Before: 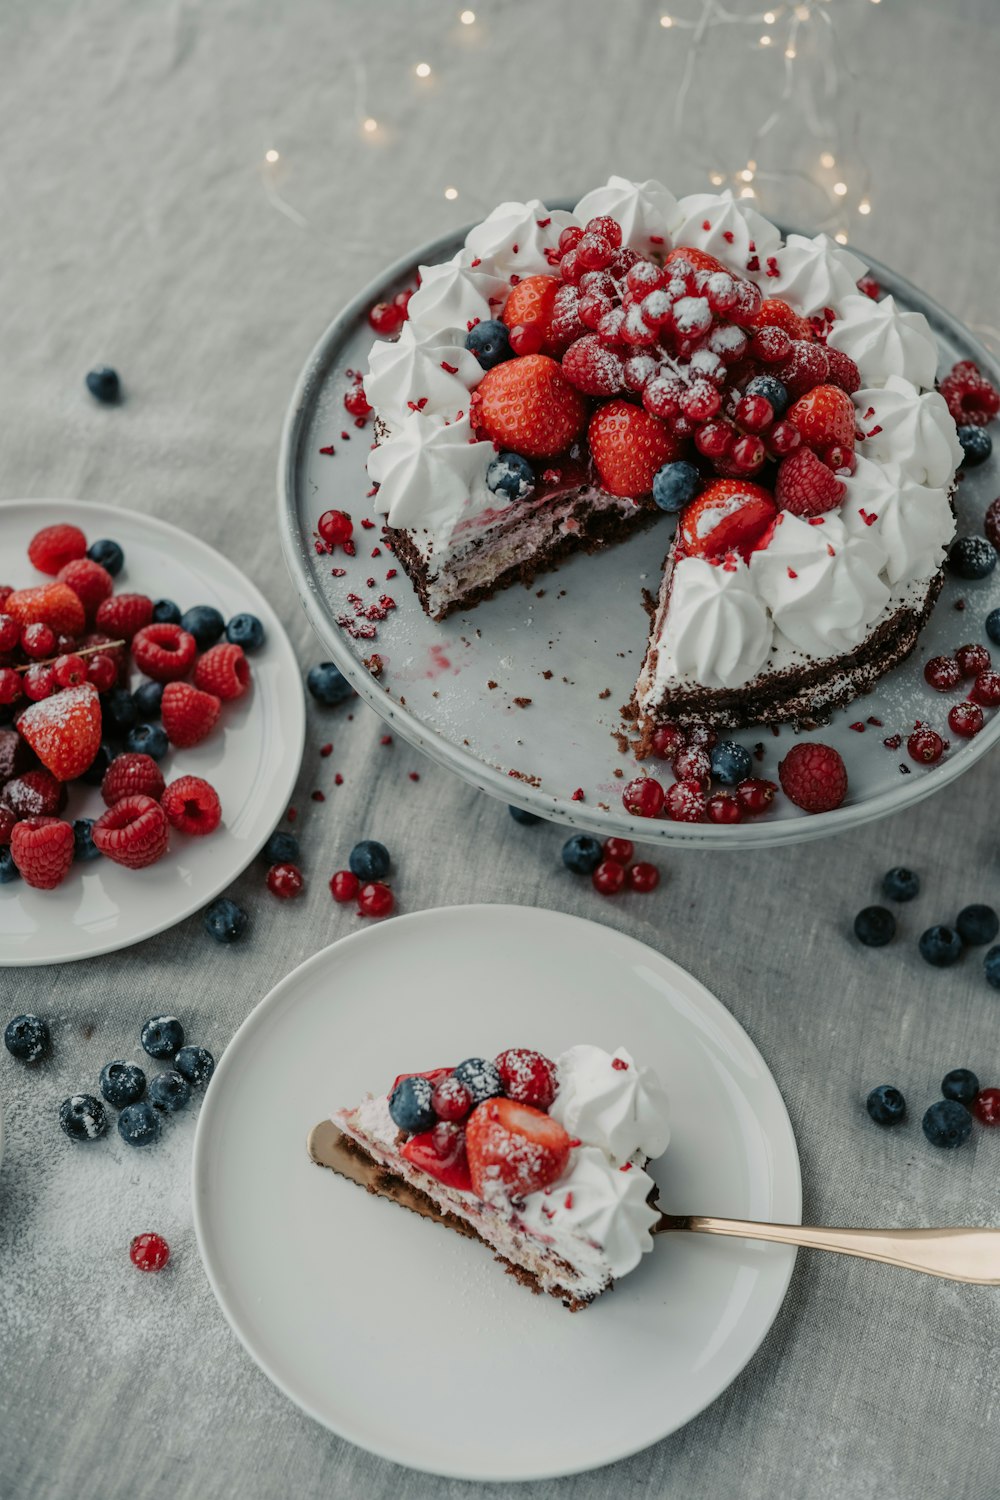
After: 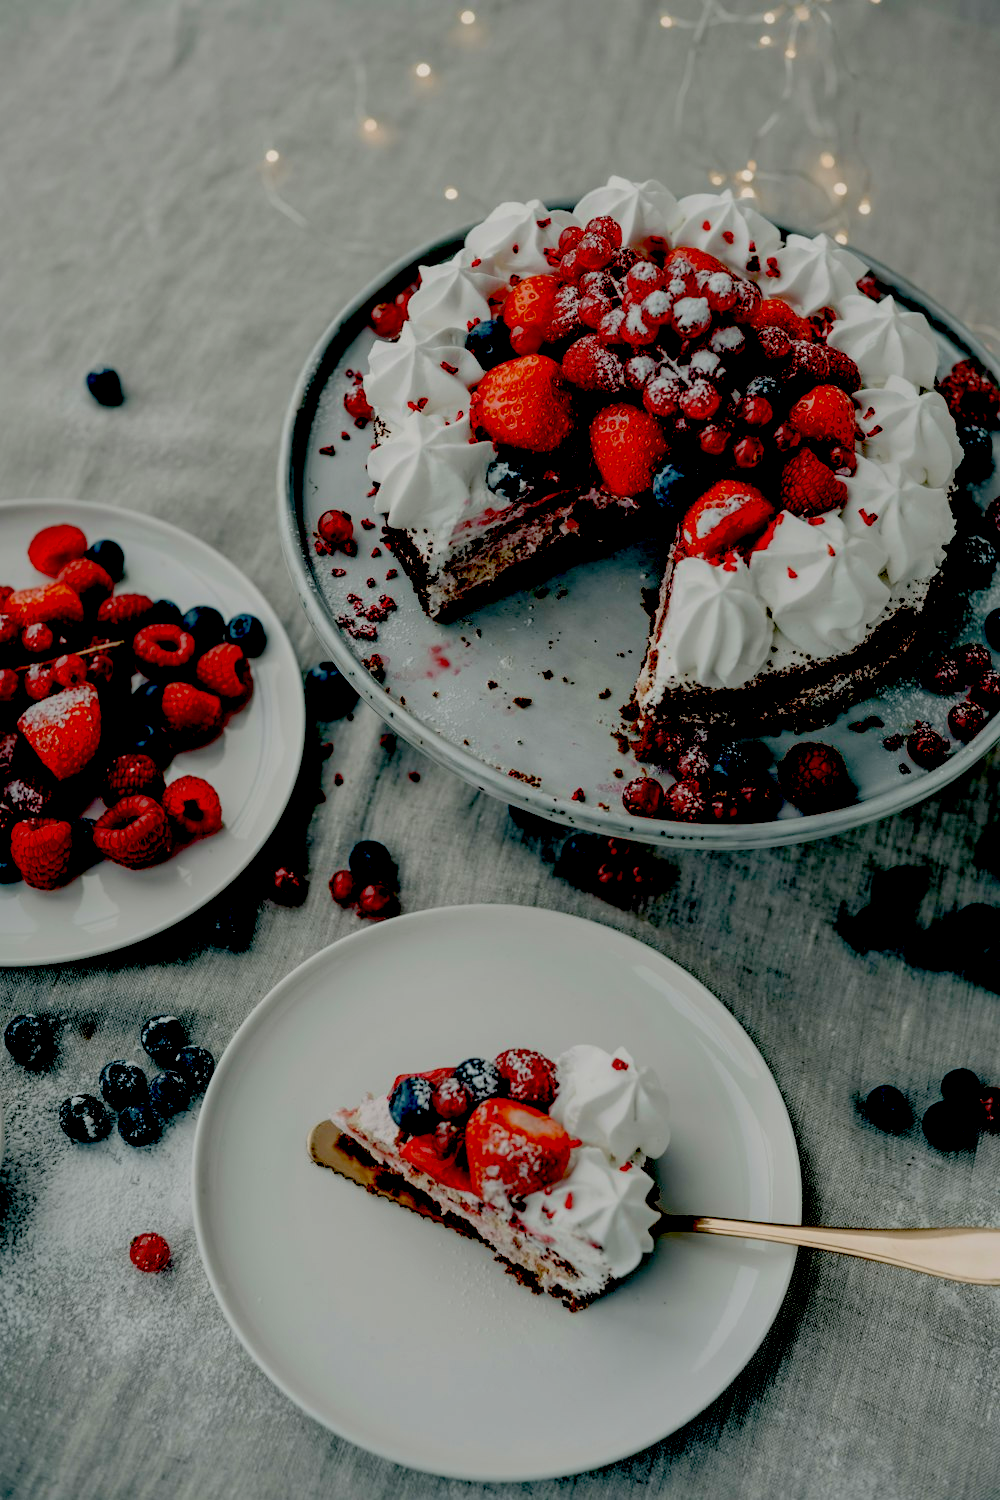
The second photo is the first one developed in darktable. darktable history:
exposure: black level correction 0.099, exposure -0.086 EV, compensate exposure bias true, compensate highlight preservation false
shadows and highlights: shadows 39.51, highlights -59.68
